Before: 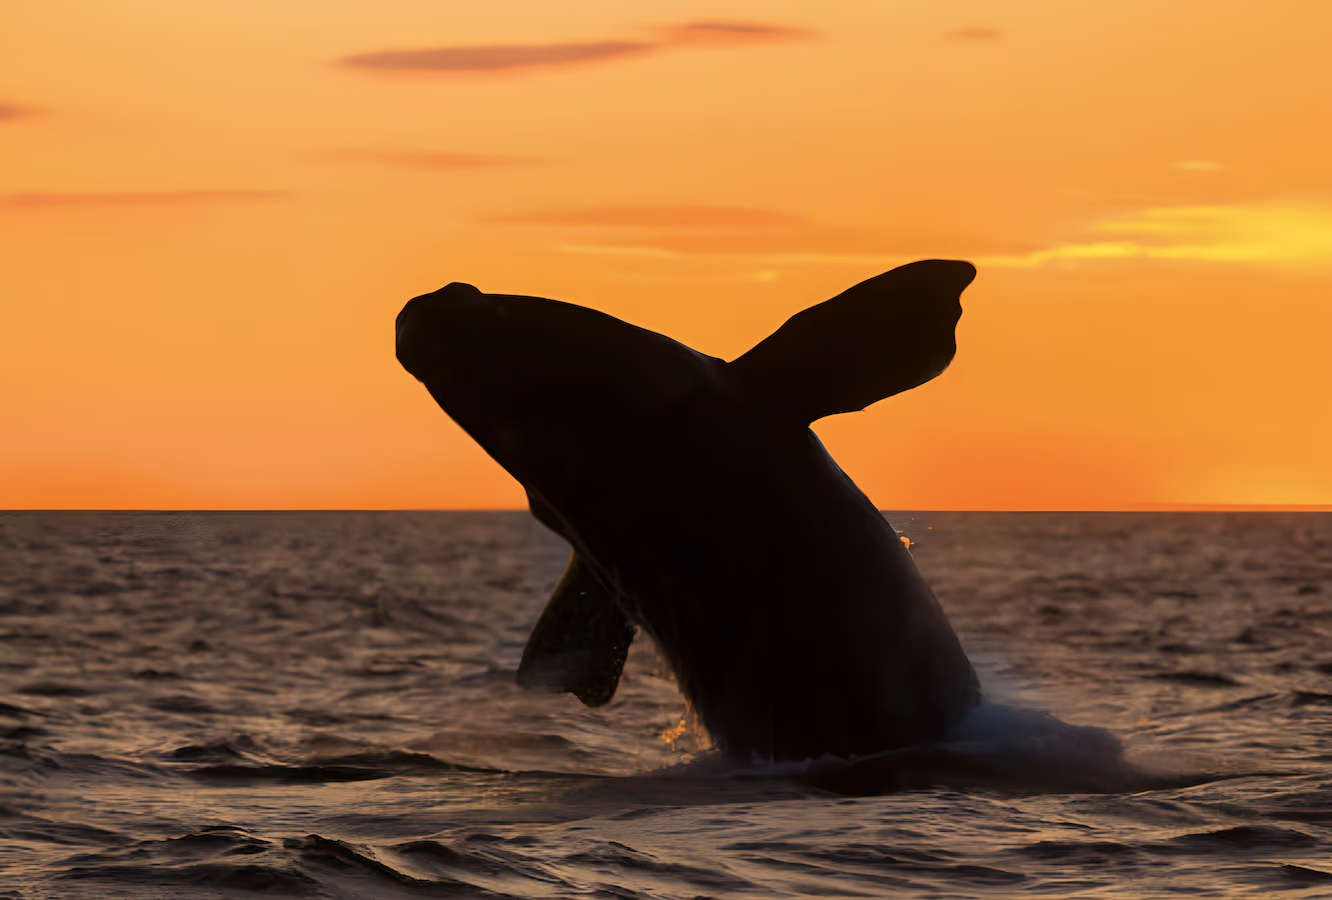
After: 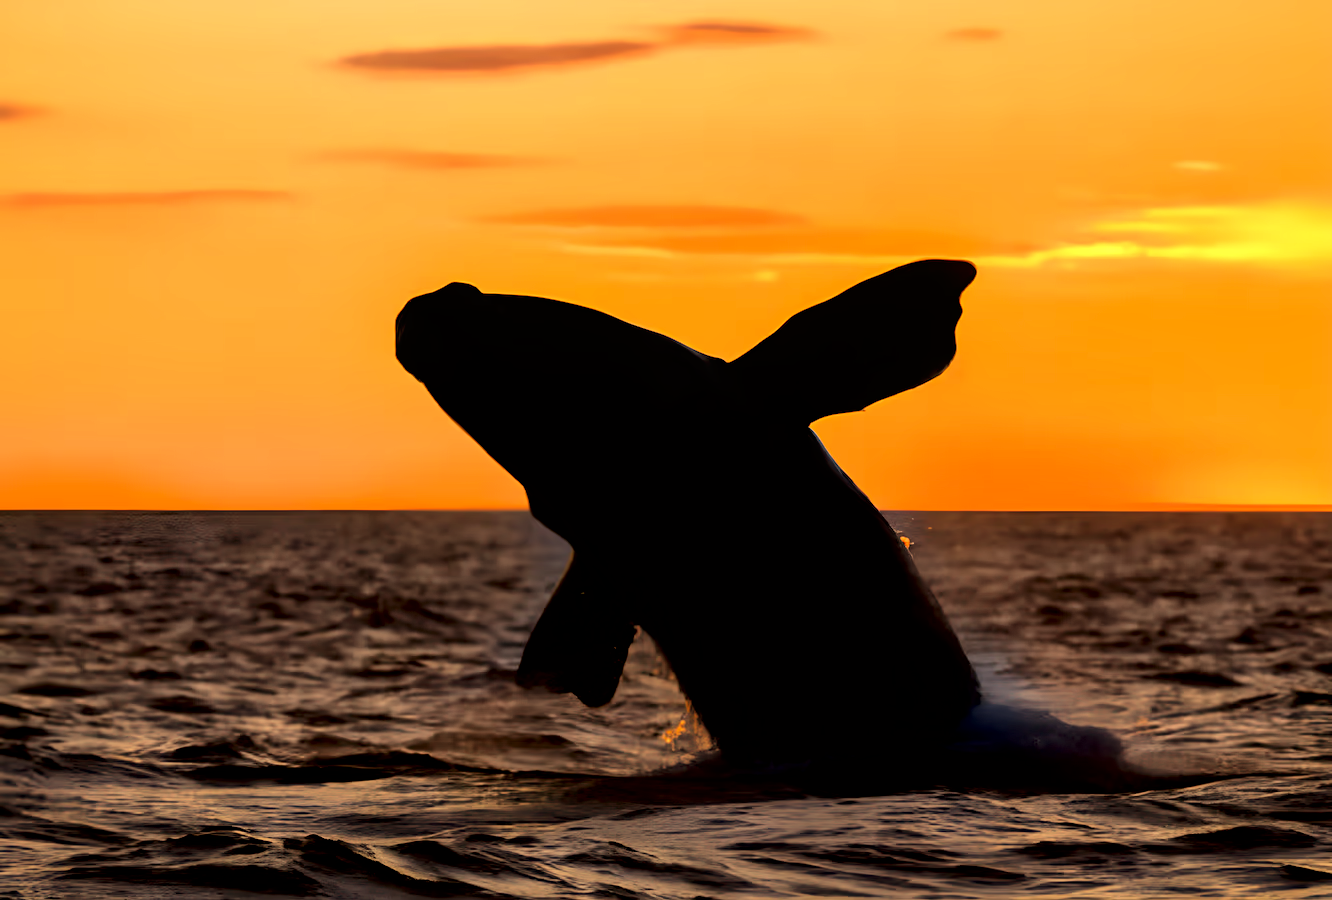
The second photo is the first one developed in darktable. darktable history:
local contrast: mode bilateral grid, contrast 20, coarseness 51, detail 161%, midtone range 0.2
tone curve: curves: ch0 [(0, 0) (0.003, 0) (0.011, 0.001) (0.025, 0.003) (0.044, 0.004) (0.069, 0.007) (0.1, 0.01) (0.136, 0.033) (0.177, 0.082) (0.224, 0.141) (0.277, 0.208) (0.335, 0.282) (0.399, 0.363) (0.468, 0.451) (0.543, 0.545) (0.623, 0.647) (0.709, 0.756) (0.801, 0.87) (0.898, 0.972) (1, 1)], preserve colors none
